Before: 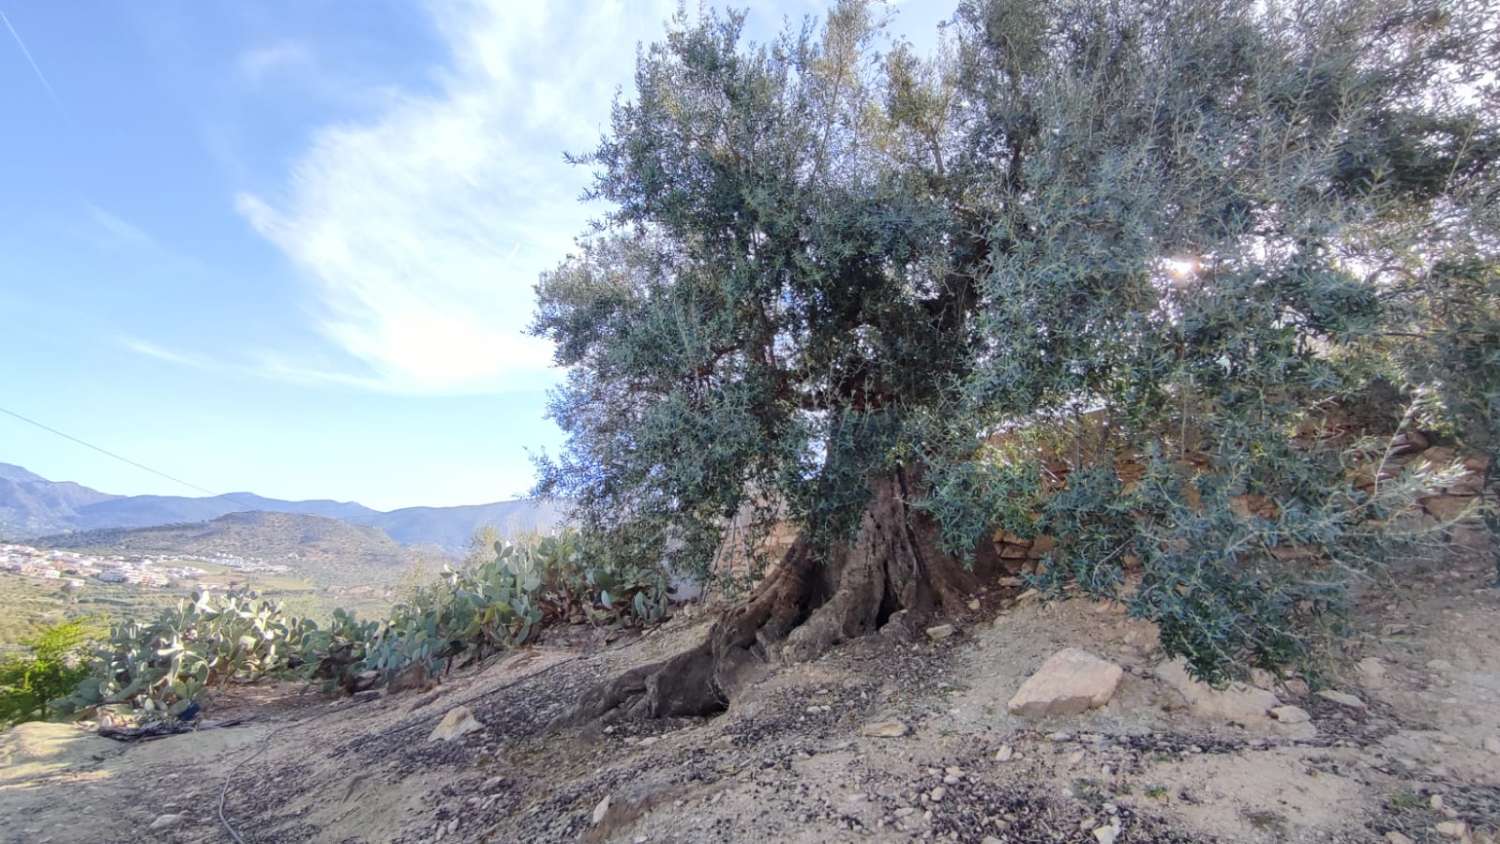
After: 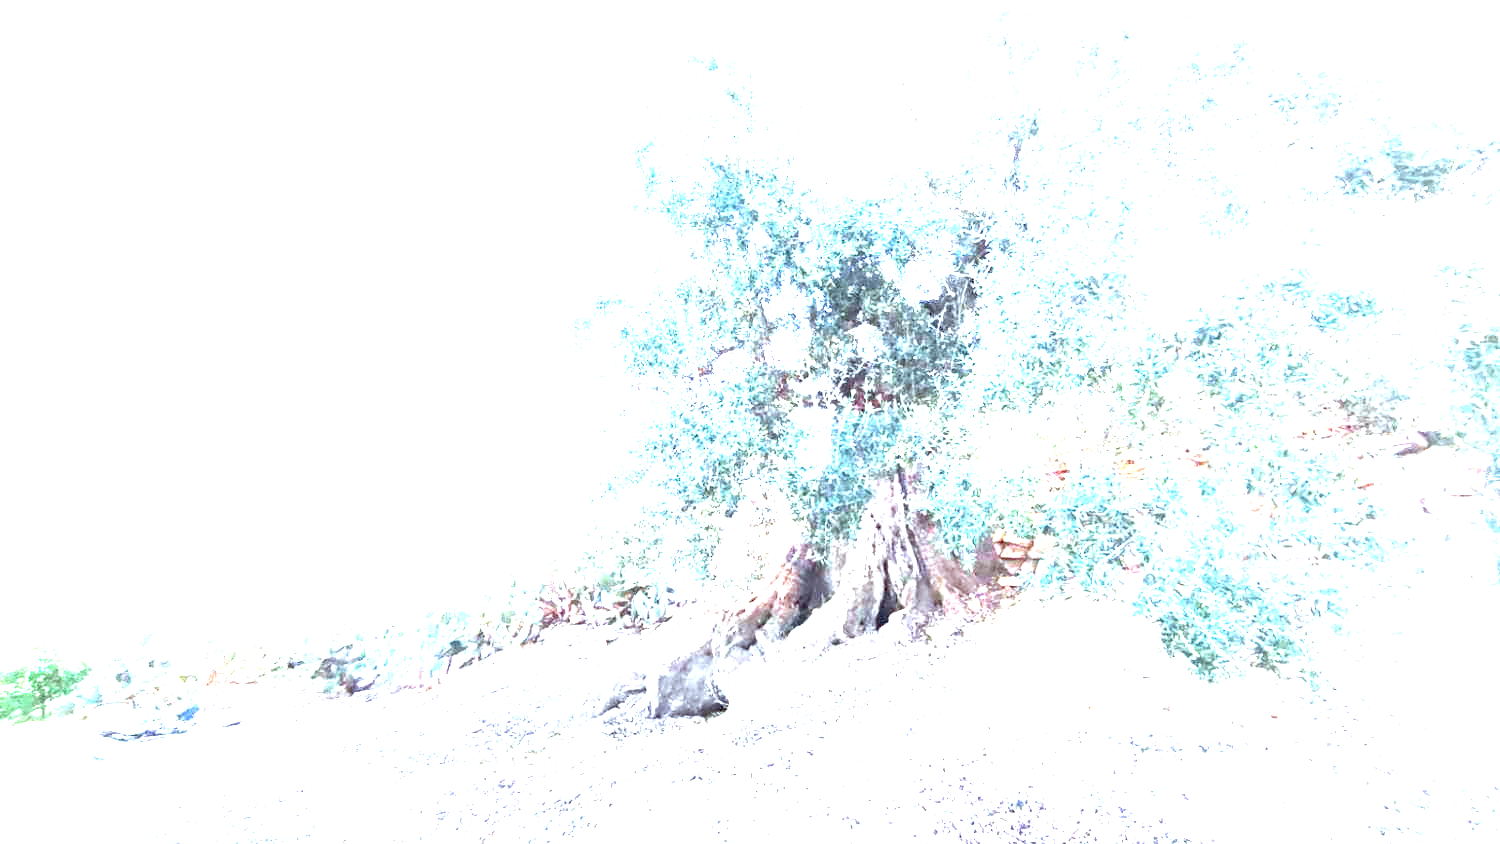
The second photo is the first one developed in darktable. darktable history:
exposure: black level correction 0, exposure 4.013 EV, compensate exposure bias true, compensate highlight preservation false
color correction: highlights a* -10.27, highlights b* -9.96
color zones: curves: ch0 [(0, 0.466) (0.128, 0.466) (0.25, 0.5) (0.375, 0.456) (0.5, 0.5) (0.625, 0.5) (0.737, 0.652) (0.875, 0.5)]; ch1 [(0, 0.603) (0.125, 0.618) (0.261, 0.348) (0.372, 0.353) (0.497, 0.363) (0.611, 0.45) (0.731, 0.427) (0.875, 0.518) (0.998, 0.652)]; ch2 [(0, 0.559) (0.125, 0.451) (0.253, 0.564) (0.37, 0.578) (0.5, 0.466) (0.625, 0.471) (0.731, 0.471) (0.88, 0.485)]
